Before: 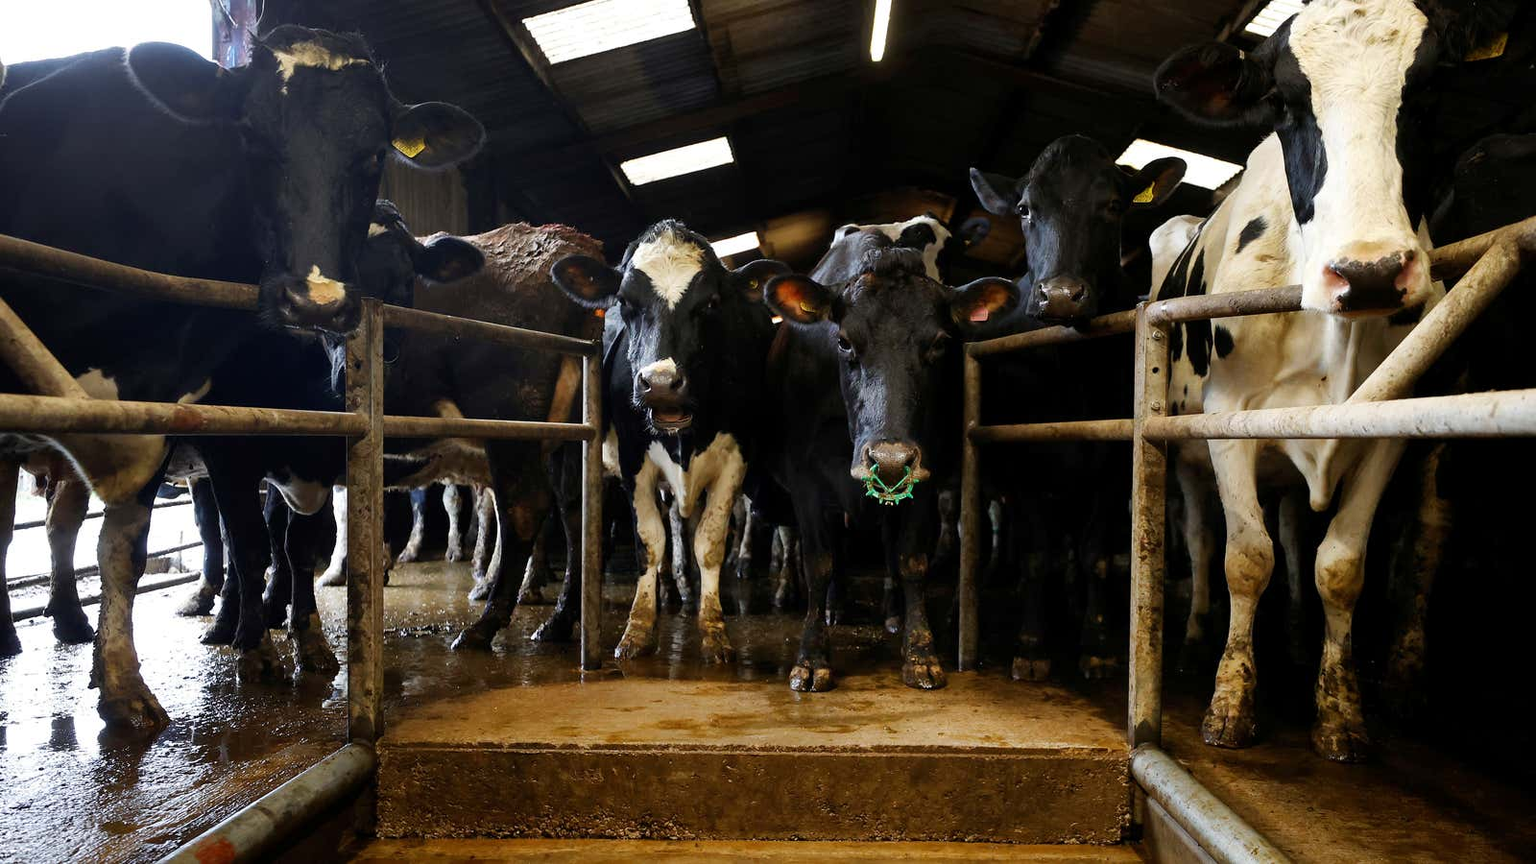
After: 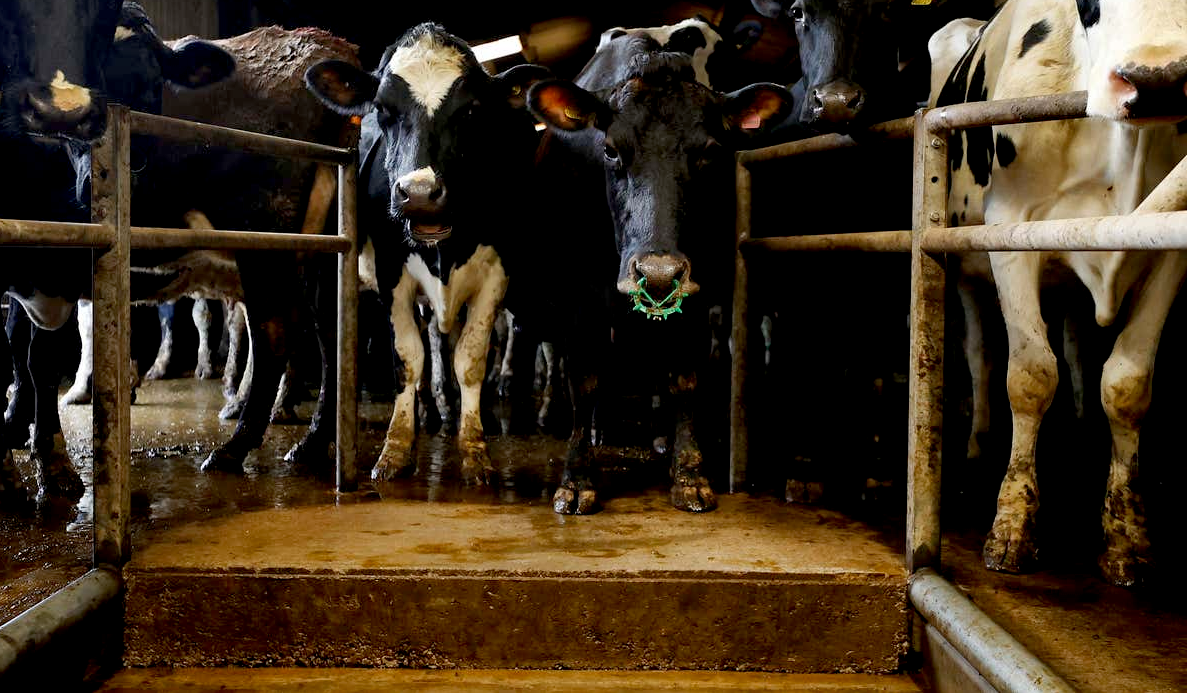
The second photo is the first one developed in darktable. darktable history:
exposure: black level correction 0.009, compensate exposure bias true, compensate highlight preservation false
crop: left 16.849%, top 22.988%, right 8.94%
